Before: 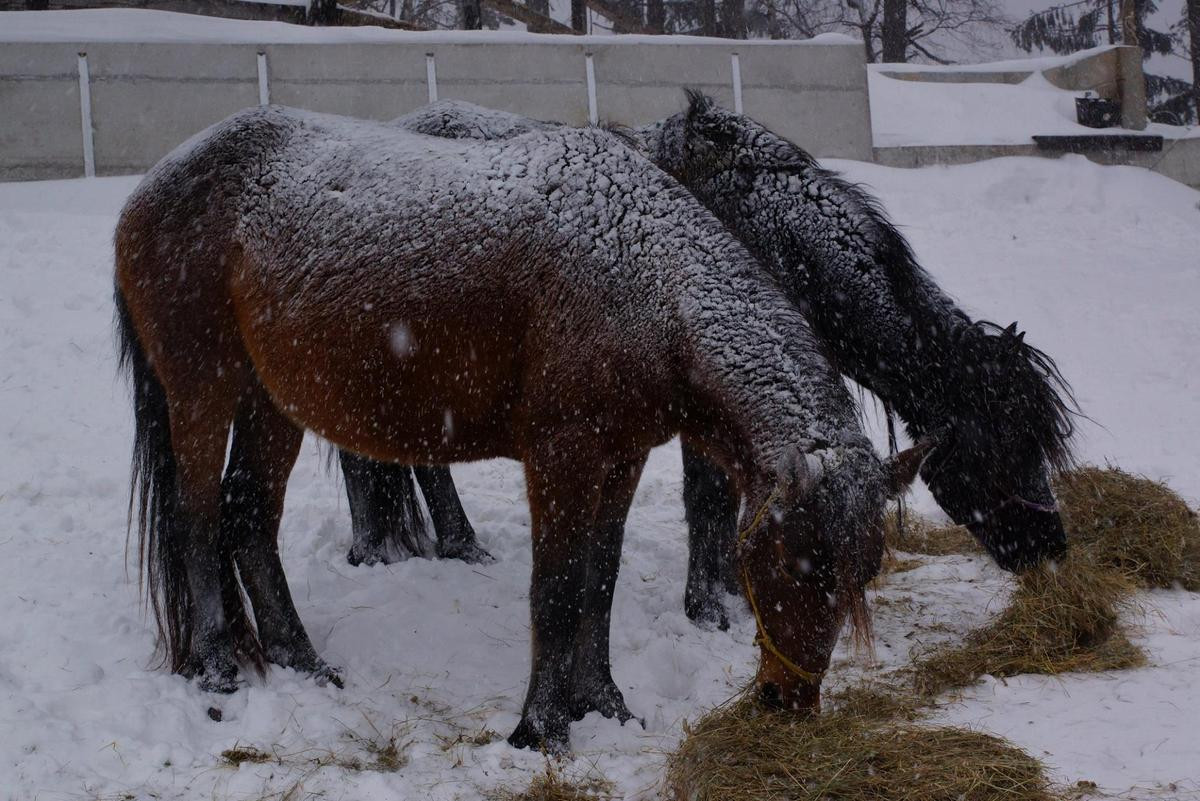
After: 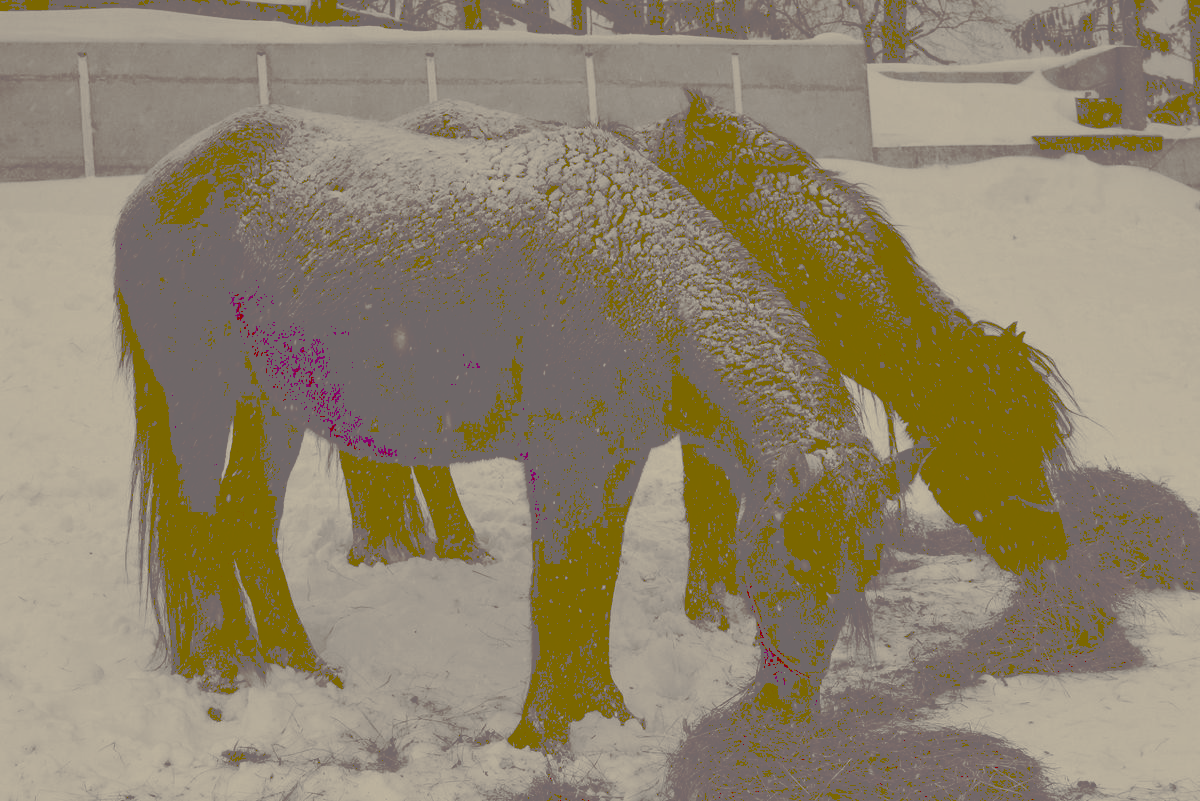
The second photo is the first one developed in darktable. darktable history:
tone curve: curves: ch0 [(0, 0) (0.003, 0.439) (0.011, 0.439) (0.025, 0.439) (0.044, 0.439) (0.069, 0.439) (0.1, 0.439) (0.136, 0.44) (0.177, 0.444) (0.224, 0.45) (0.277, 0.462) (0.335, 0.487) (0.399, 0.528) (0.468, 0.577) (0.543, 0.621) (0.623, 0.669) (0.709, 0.715) (0.801, 0.764) (0.898, 0.804) (1, 1)], preserve colors none
color look up table: target L [91, 82.28, 80.27, 82.5, 67.72, 47.35, 52.4, 38.05, 32.52, 38.05, 11.09, 18.39, 75.91, 74.64, 61.67, 67.76, 55.56, 38.89, 53.73, 40.45, 32.52, 37.54, 39.22, 9.992, 11.16, 10.32, 99.42, 85.11, 88.13, 77.23, 80.8, 85.84, 87.95, 64.13, 57.9, 41.17, 41.95, 46.06, 29.85, 18.39, 41.98, 24.11, 9.104, 88.85, 85.84, 85.11, 55.56, 42.41, 21.33], target a [0.11, 0.128, 1.094, 1.274, 1.763, 3.195, 4.395, 4.93, 7.549, 4.93, 47.49, 26.42, 0.84, 1.89, 1.696, 1.99, 3.324, 4.656, 3.336, 4.187, 7.549, 4.197, 4.195, 45.39, 47.63, 46.03, -0.412, -0.45, 0.036, 0.349, 0.103, -0.453, -0.758, 1.749, 2.955, 3.575, 3.179, 3.692, 8.648, 26.42, 3.315, 16.88, 43.68, -0.027, -0.453, -0.45, 3.324, 3.32, 21.98], target b [33.31, 26.44, 24.66, 25.72, 17.63, 8.93, 11.83, 7.248, 13.11, 7.248, 18.26, 30.83, 21.74, 20.91, 15.38, 16.73, 12.76, 6.937, 11.78, 6.672, 13.11, 7.563, 6.739, 16.38, 18.37, 16.94, 45.68, 28.48, 30.82, 23.23, 25.4, 28.45, 30.55, 15.78, 13.58, 7.089, 8.313, 8.465, 15.4, 30.83, 7.629, 40.67, 14.86, 30.87, 28.45, 28.48, 12.76, 7.057, 35.88], num patches 49
